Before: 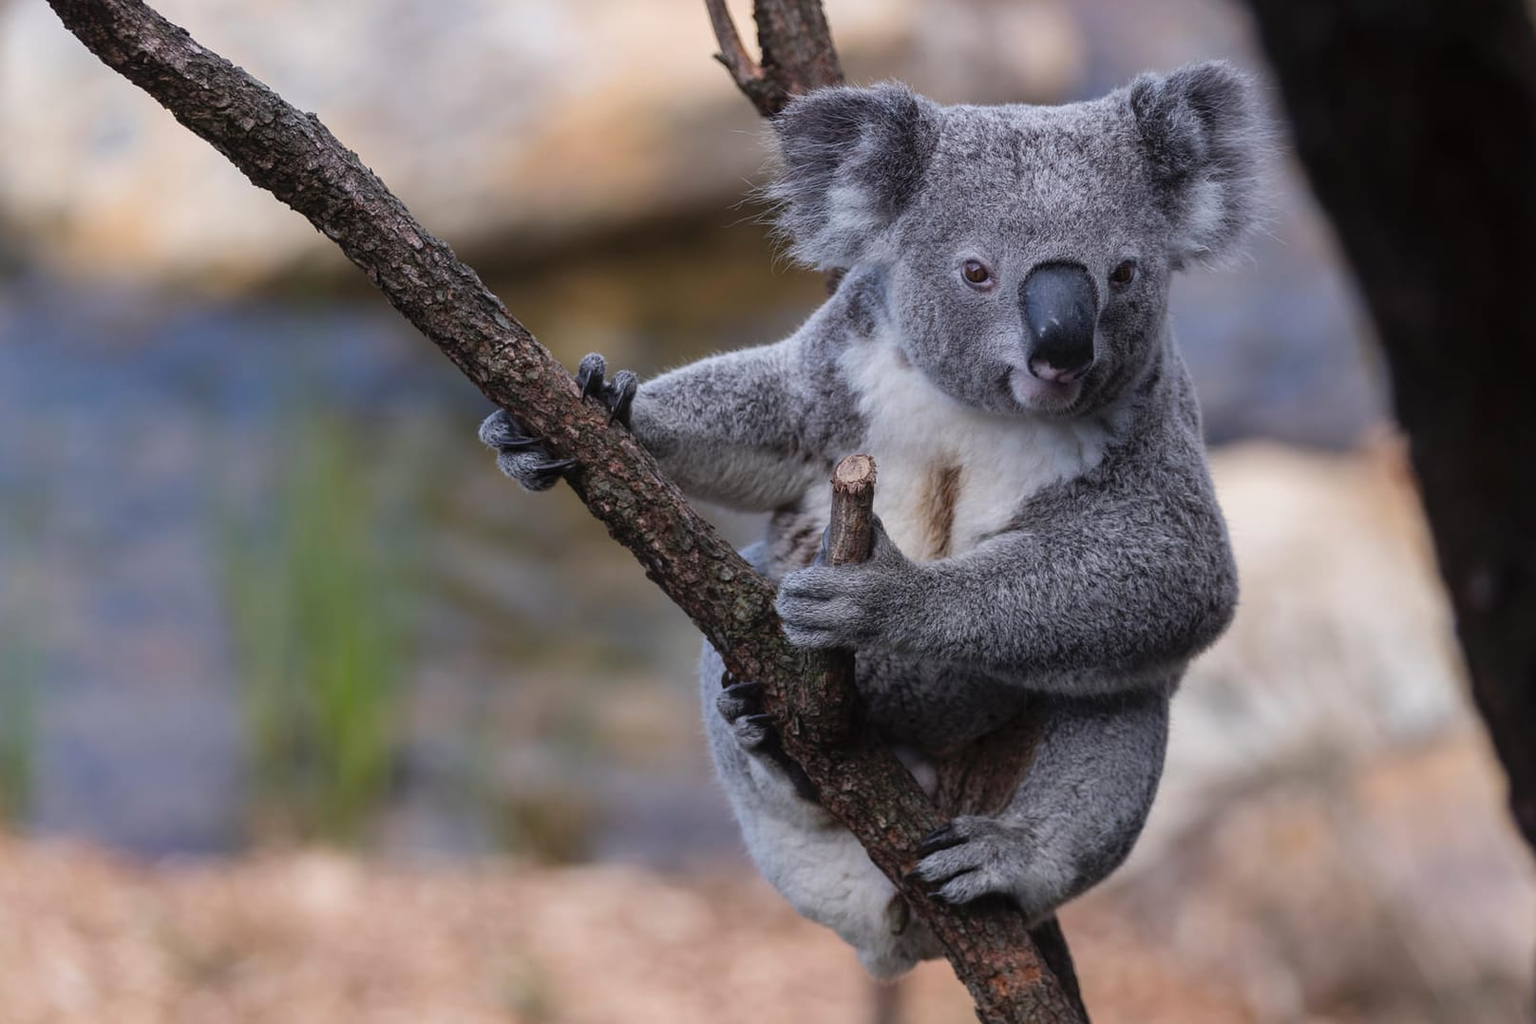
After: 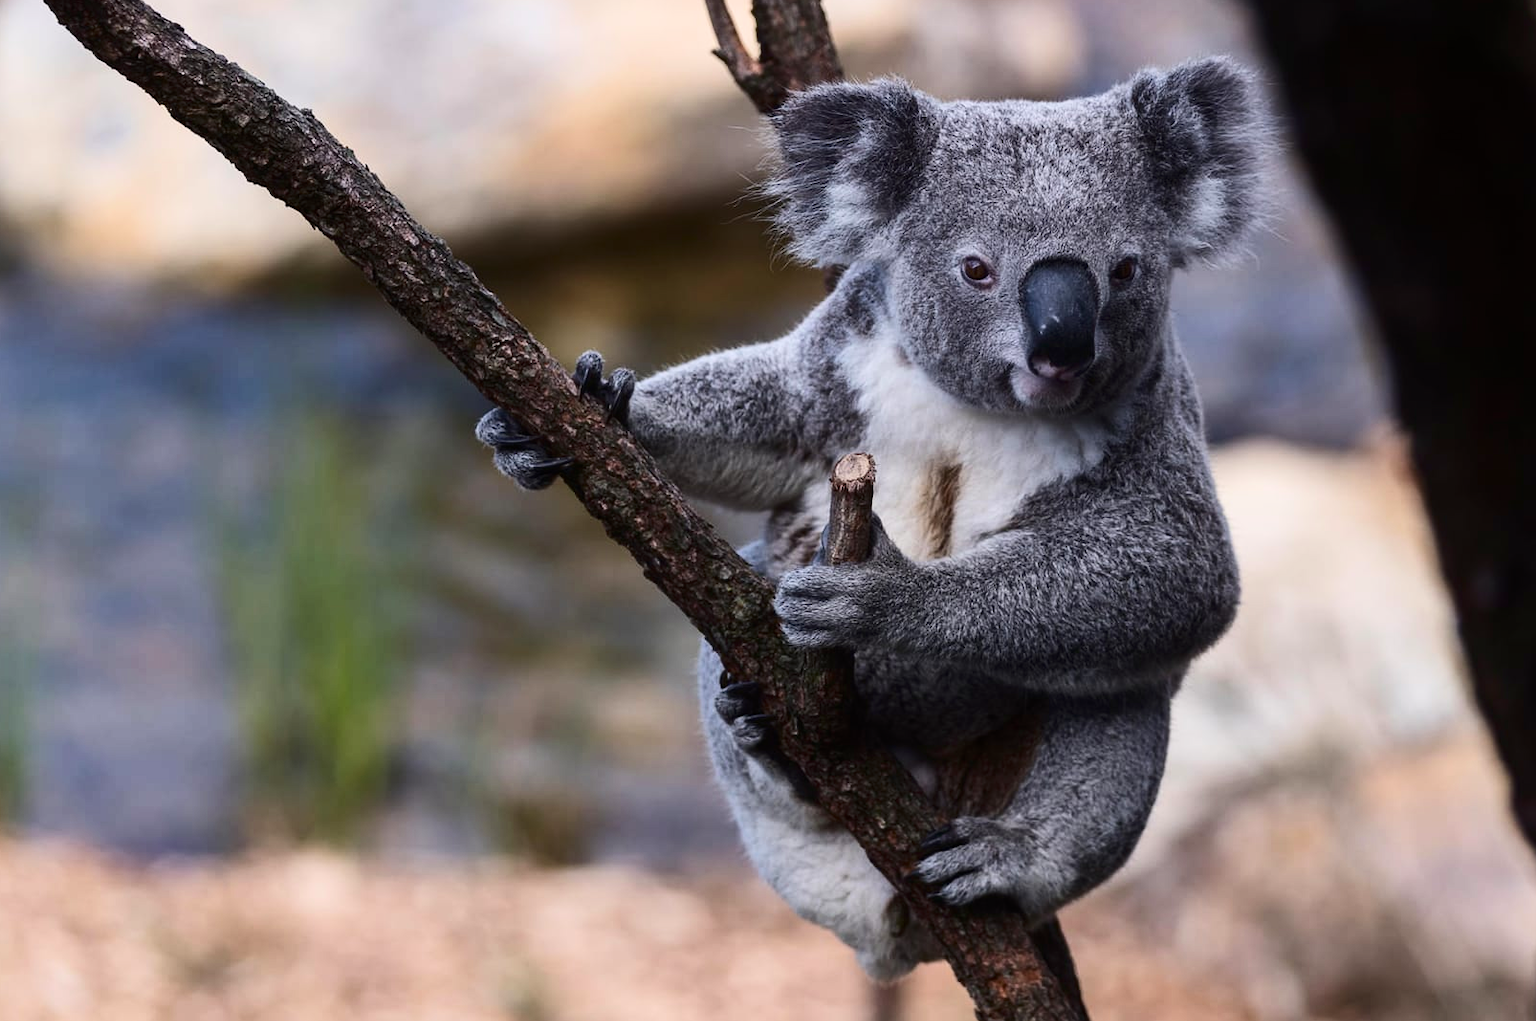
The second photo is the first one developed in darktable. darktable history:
velvia: strength 10%
contrast brightness saturation: contrast 0.28
crop: left 0.434%, top 0.485%, right 0.244%, bottom 0.386%
